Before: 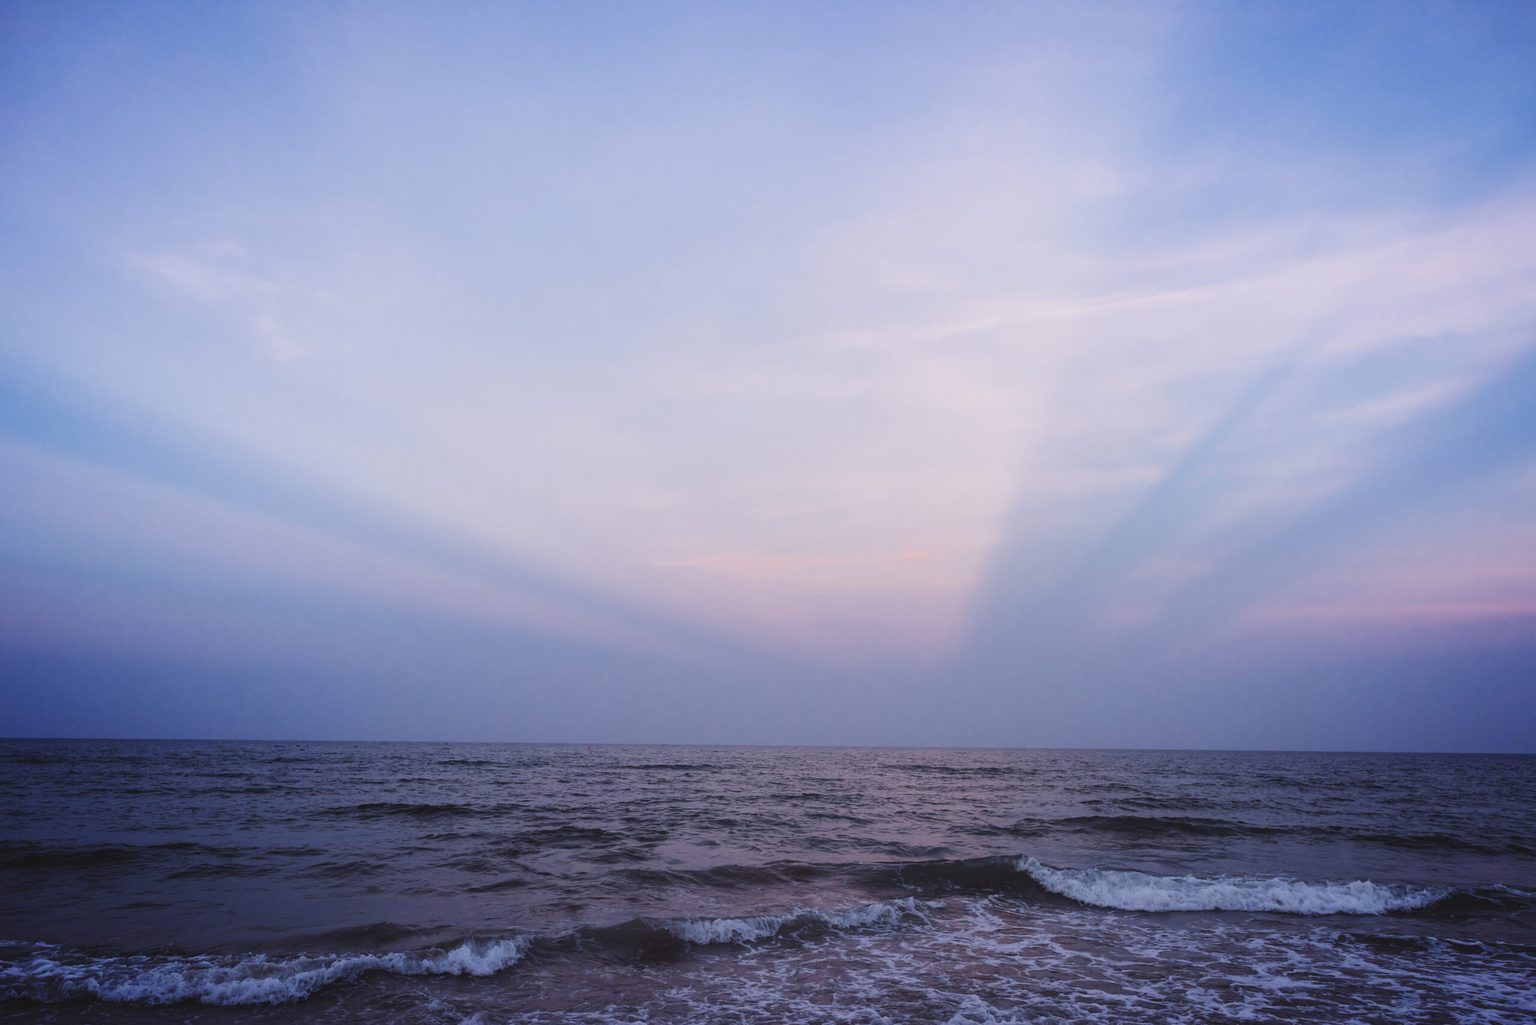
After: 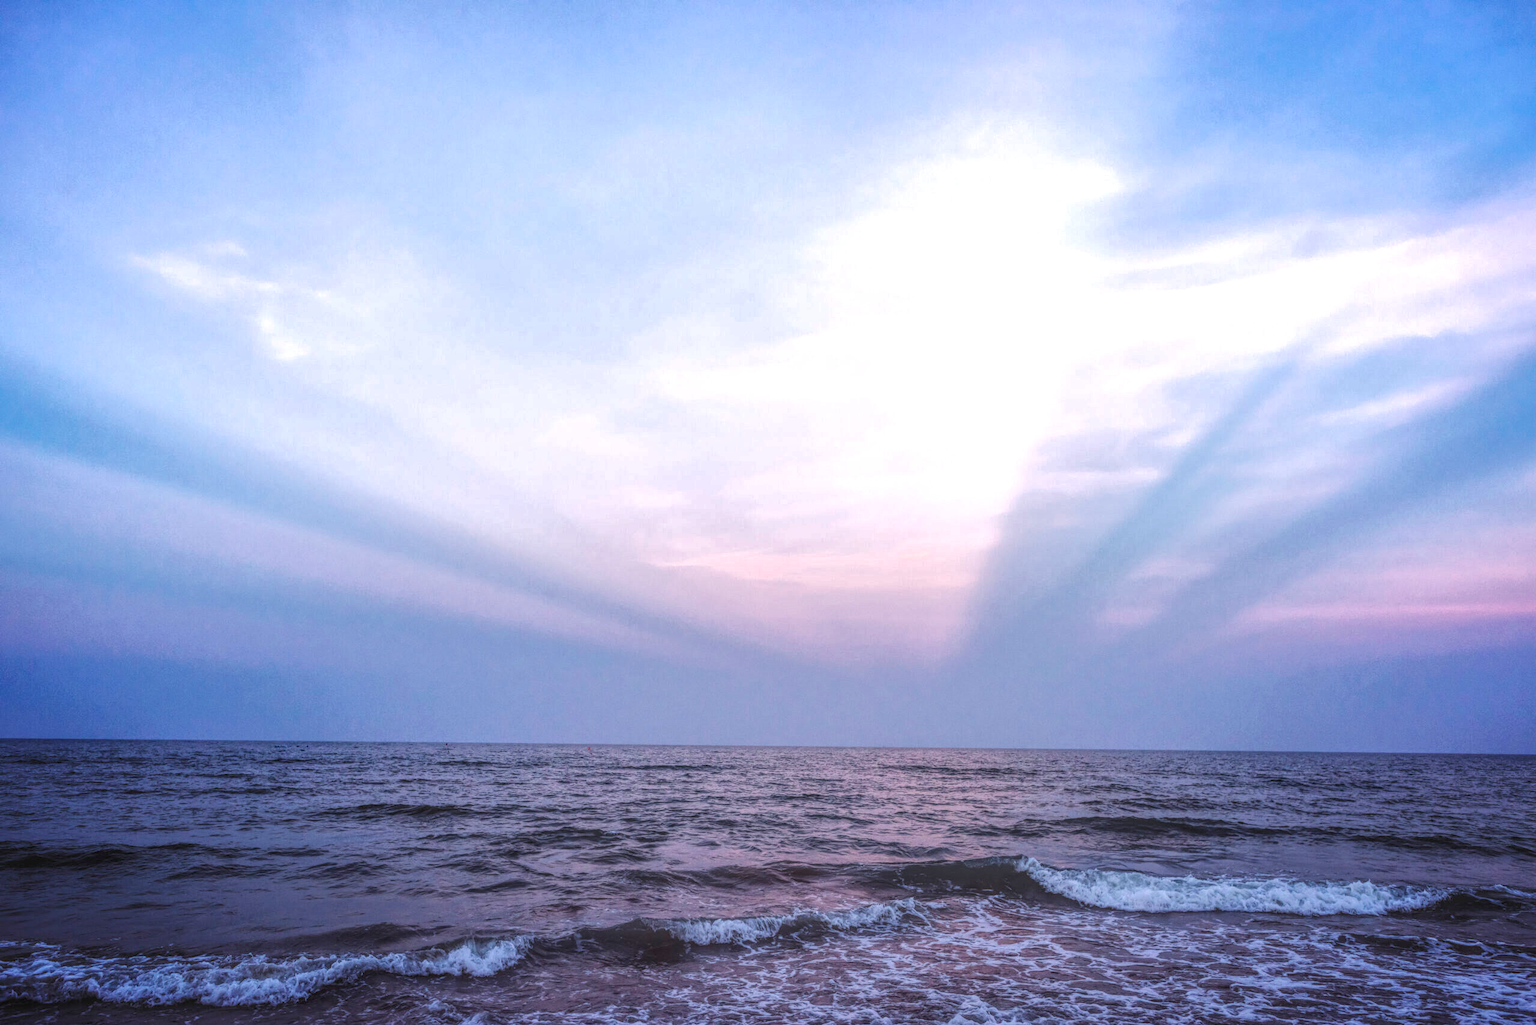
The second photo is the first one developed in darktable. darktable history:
local contrast: highlights 20%, shadows 27%, detail 200%, midtone range 0.2
shadows and highlights: shadows -20.08, white point adjustment -2.07, highlights -34.74
exposure: exposure 0.719 EV, compensate highlight preservation false
